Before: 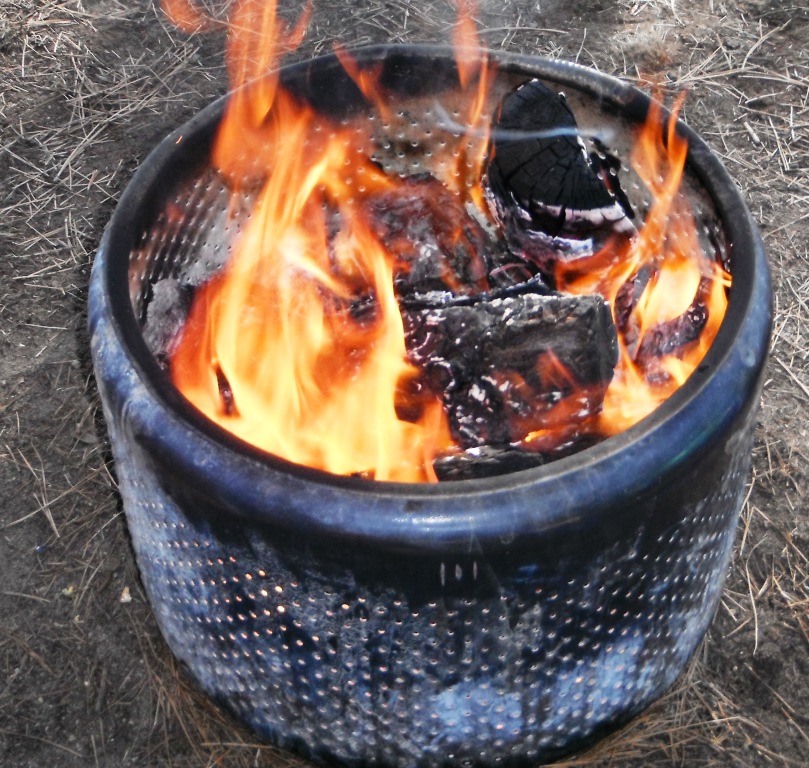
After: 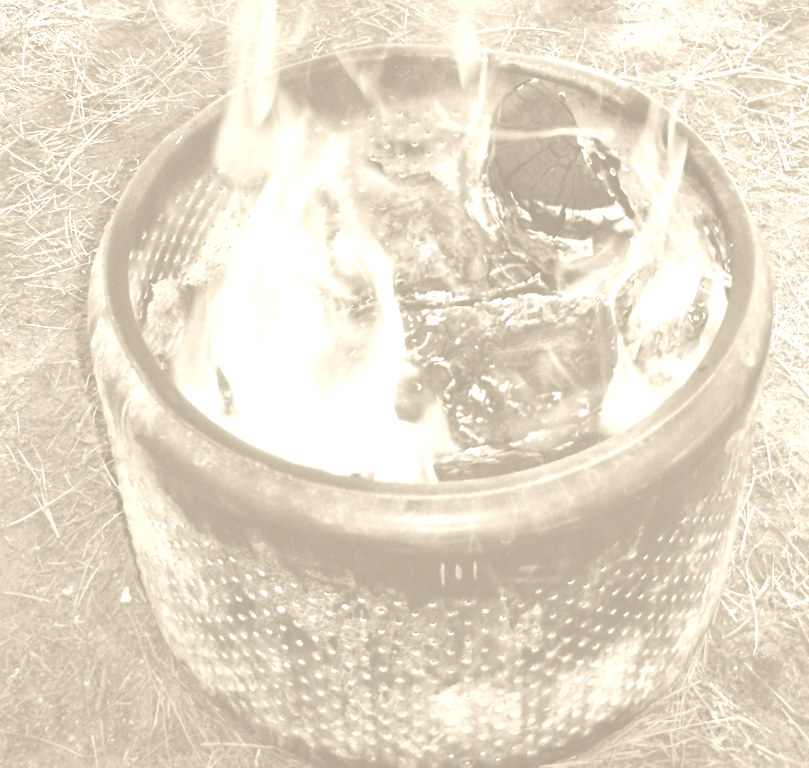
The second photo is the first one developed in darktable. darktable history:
sharpen: amount 0.2
exposure: black level correction 0, compensate exposure bias true, compensate highlight preservation false
colorize: hue 36°, saturation 71%, lightness 80.79%
